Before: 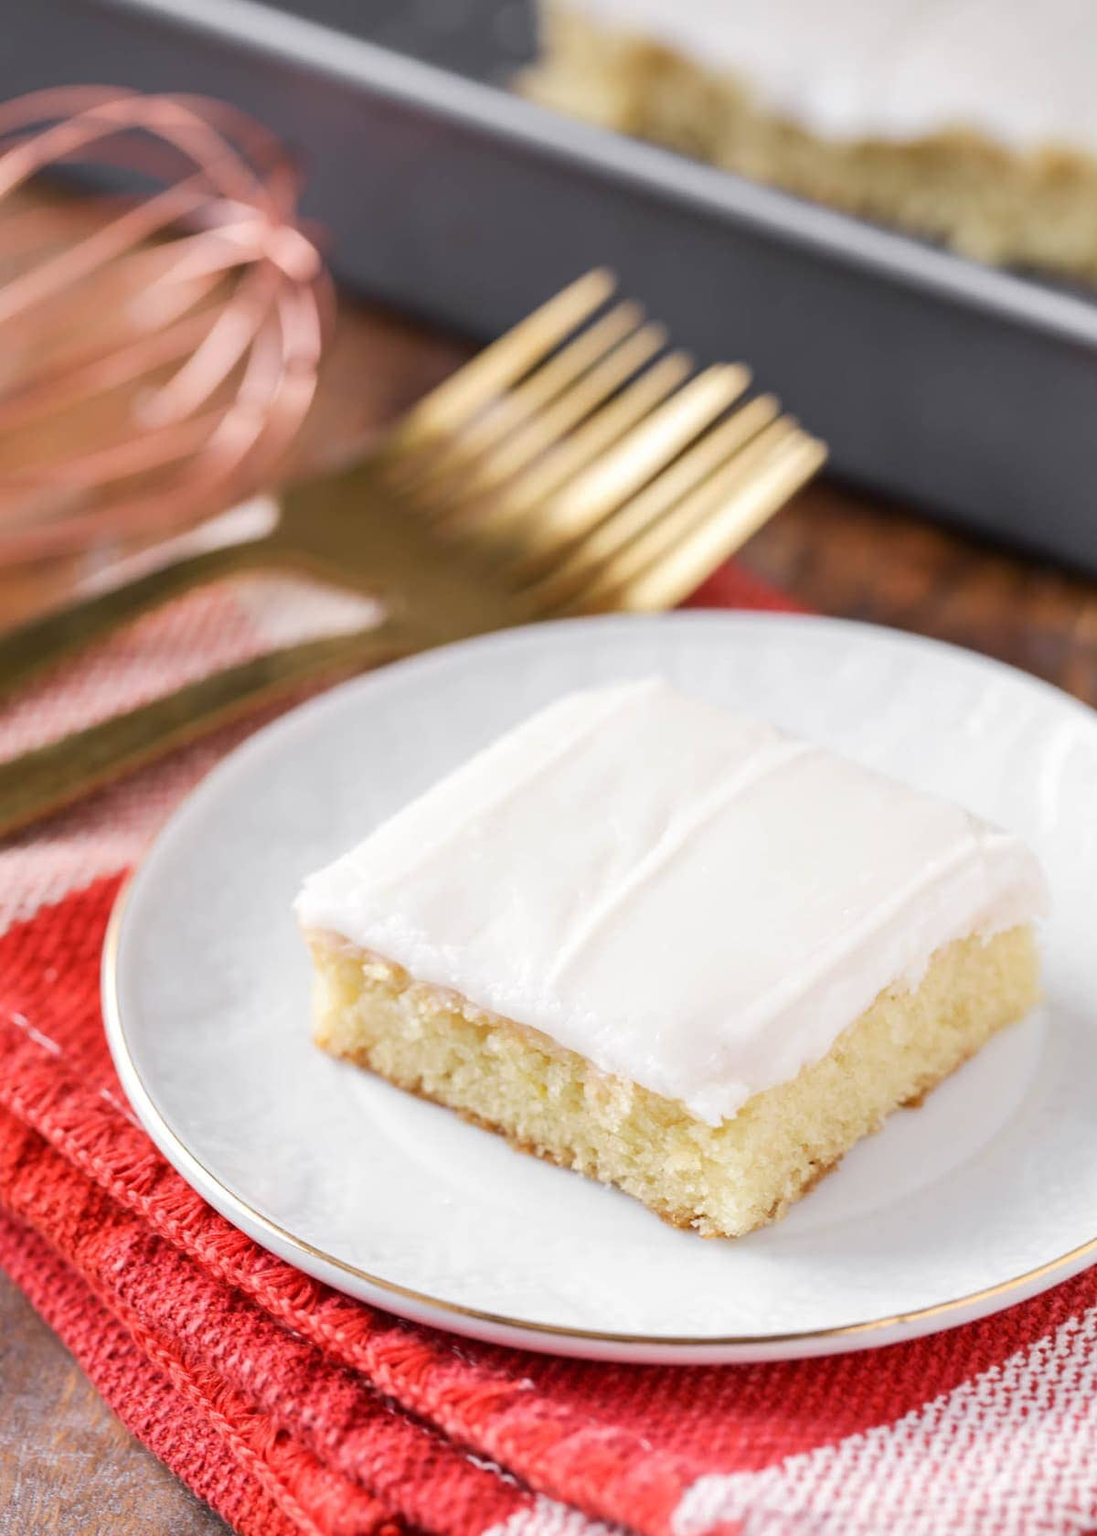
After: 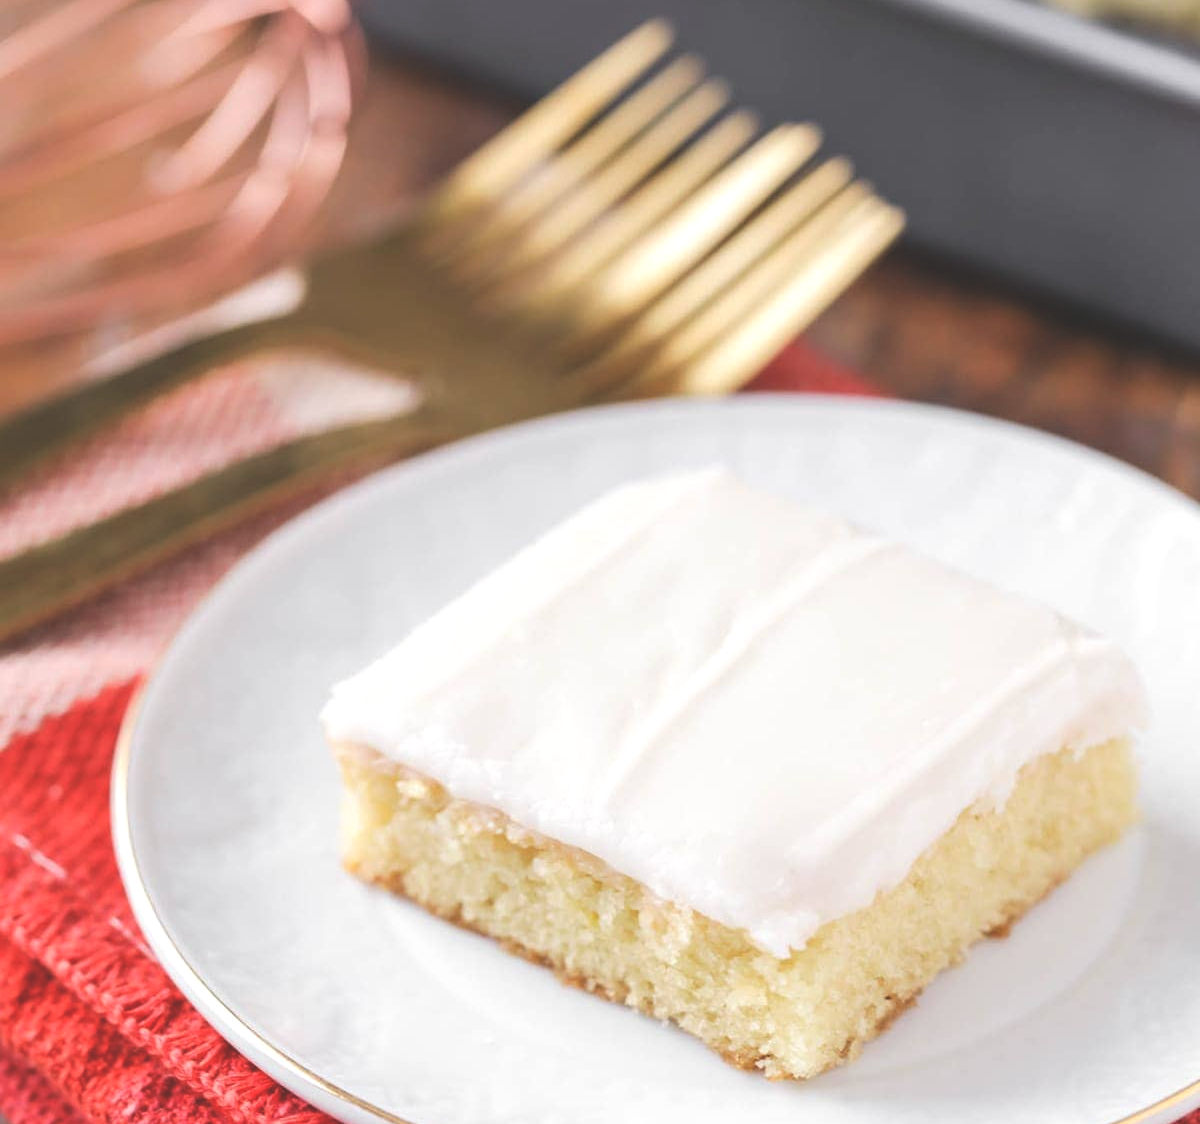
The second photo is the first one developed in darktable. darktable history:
exposure: black level correction -0.027, compensate exposure bias true, compensate highlight preservation false
crop: top 16.346%, bottom 16.709%
levels: levels [0.073, 0.497, 0.972]
